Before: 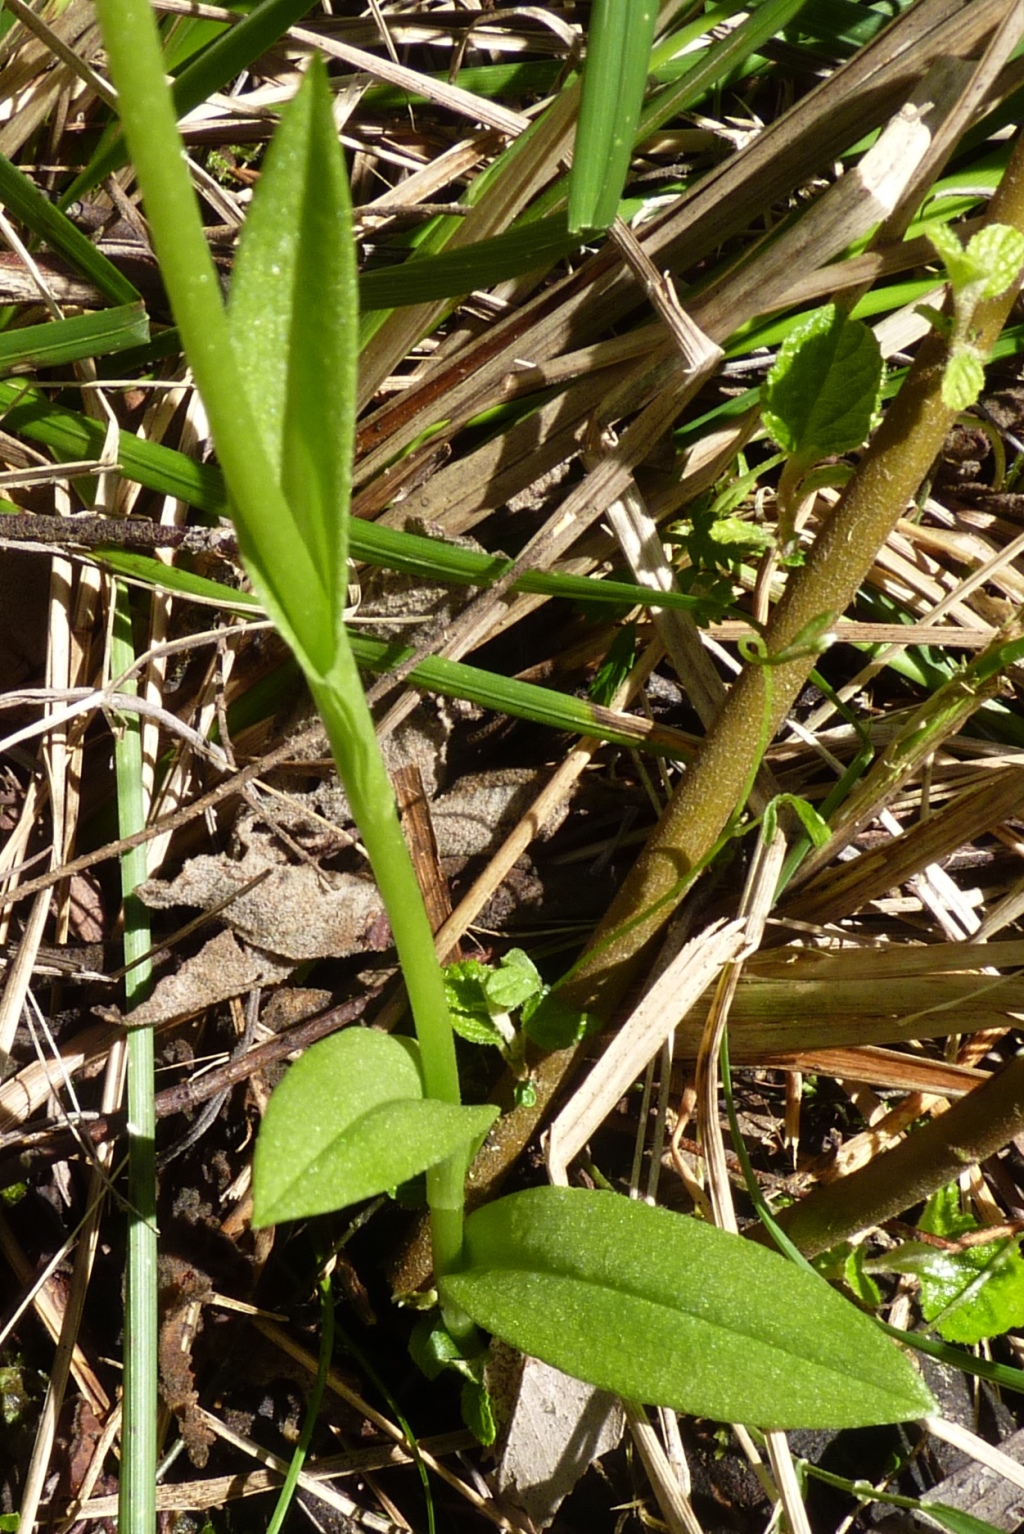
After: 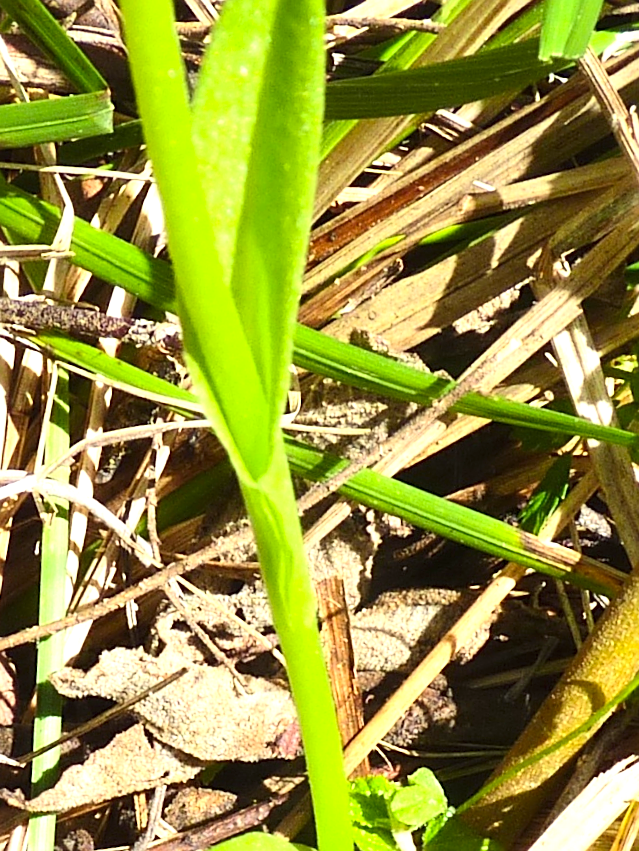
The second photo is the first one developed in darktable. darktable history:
sharpen: on, module defaults
crop and rotate: angle -4.99°, left 2.122%, top 6.945%, right 27.566%, bottom 30.519%
contrast brightness saturation: contrast 0.2, brightness 0.16, saturation 0.22
color correction: highlights a* -2.68, highlights b* 2.57
exposure: exposure 1 EV, compensate highlight preservation false
